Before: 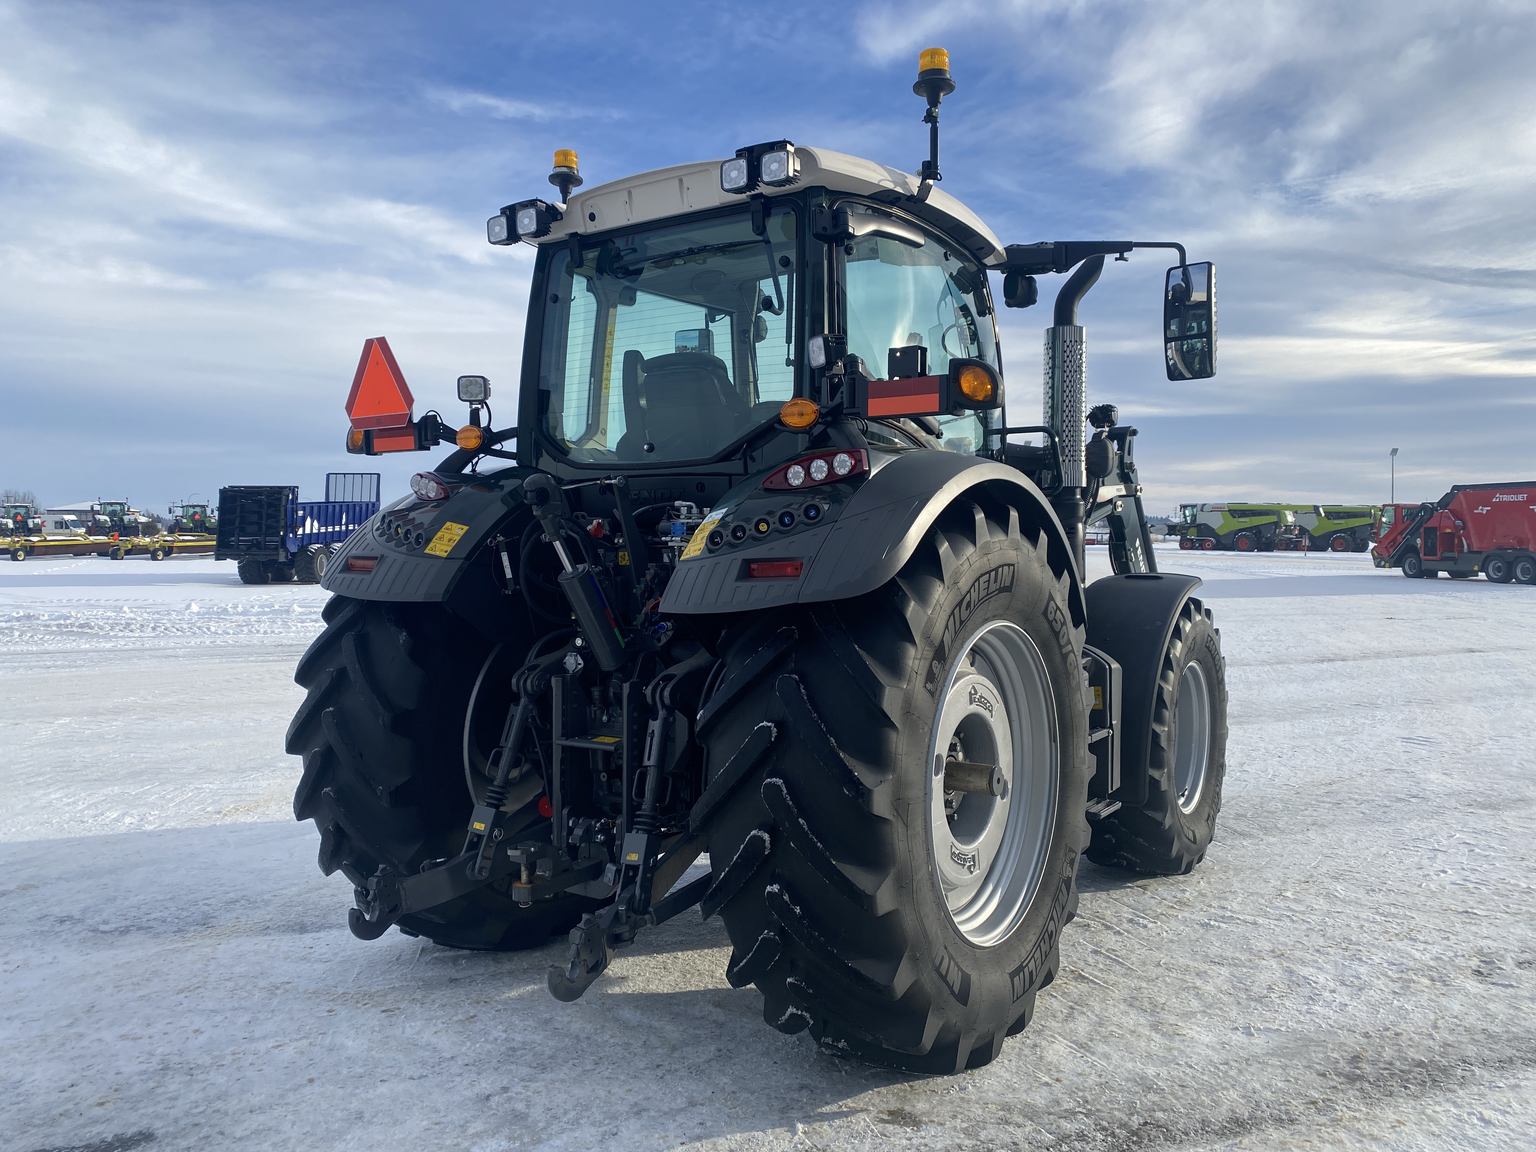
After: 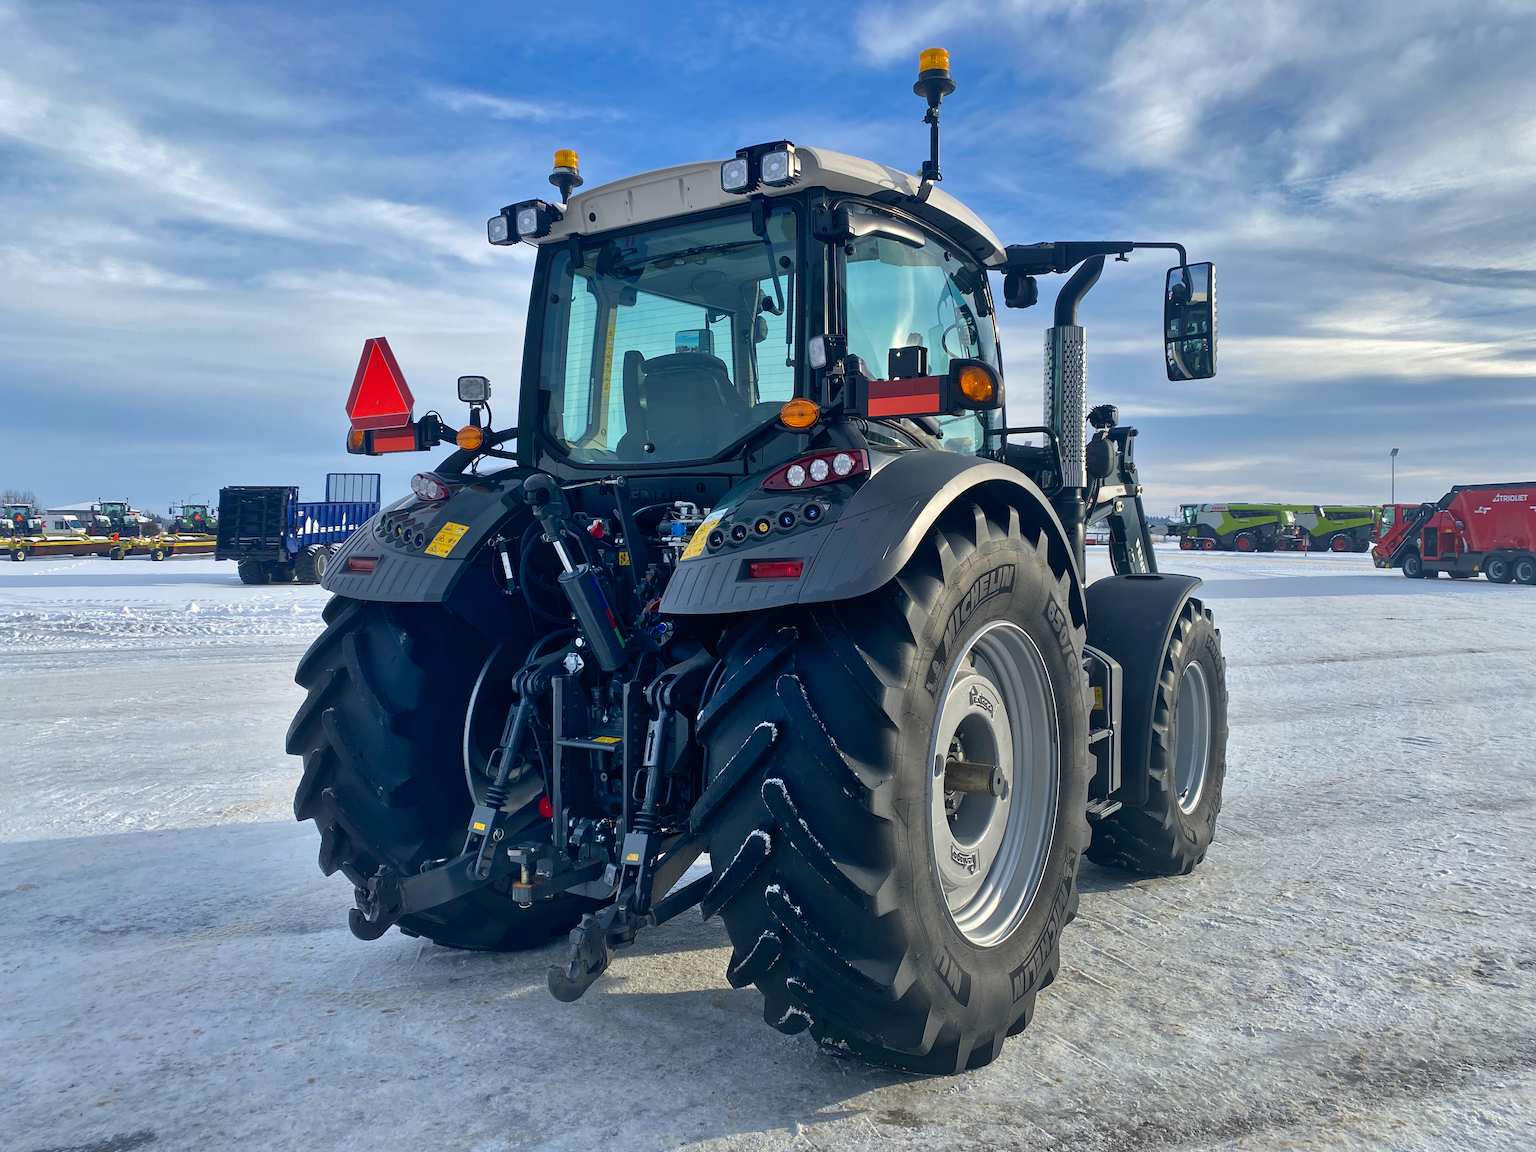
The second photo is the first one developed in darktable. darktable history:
shadows and highlights: low approximation 0.01, soften with gaussian
contrast brightness saturation: contrast 0.044, saturation 0.16
